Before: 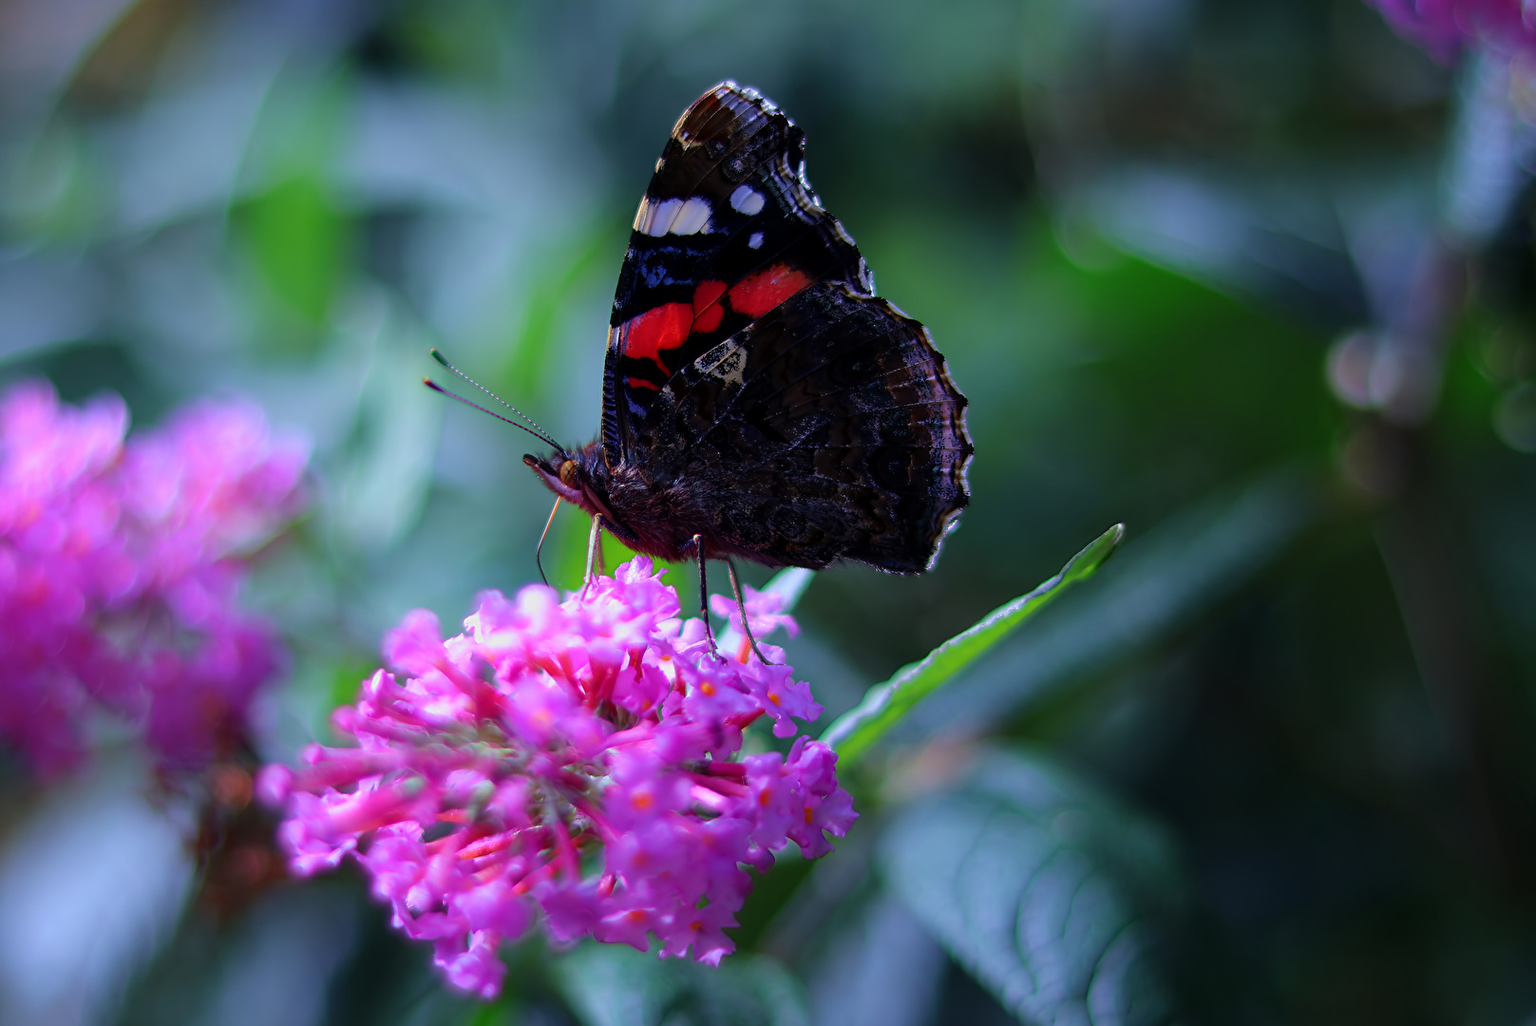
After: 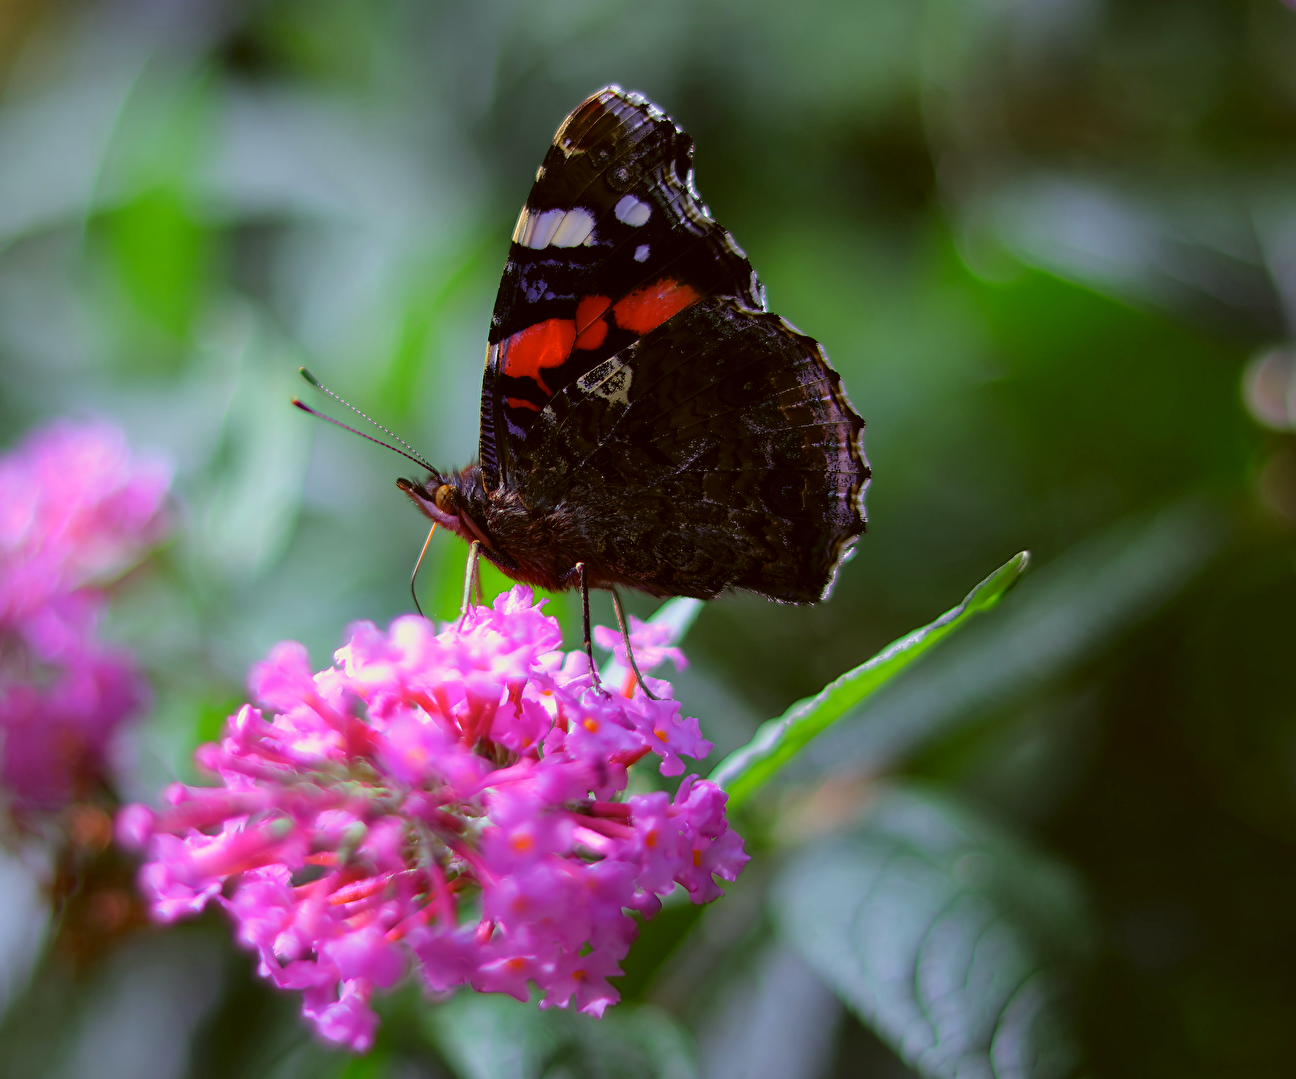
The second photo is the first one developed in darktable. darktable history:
crop and rotate: left 9.568%, right 10.262%
contrast brightness saturation: contrast 0.051, brightness 0.07, saturation 0.006
color correction: highlights a* -1.4, highlights b* 10.14, shadows a* 0.904, shadows b* 19.64
